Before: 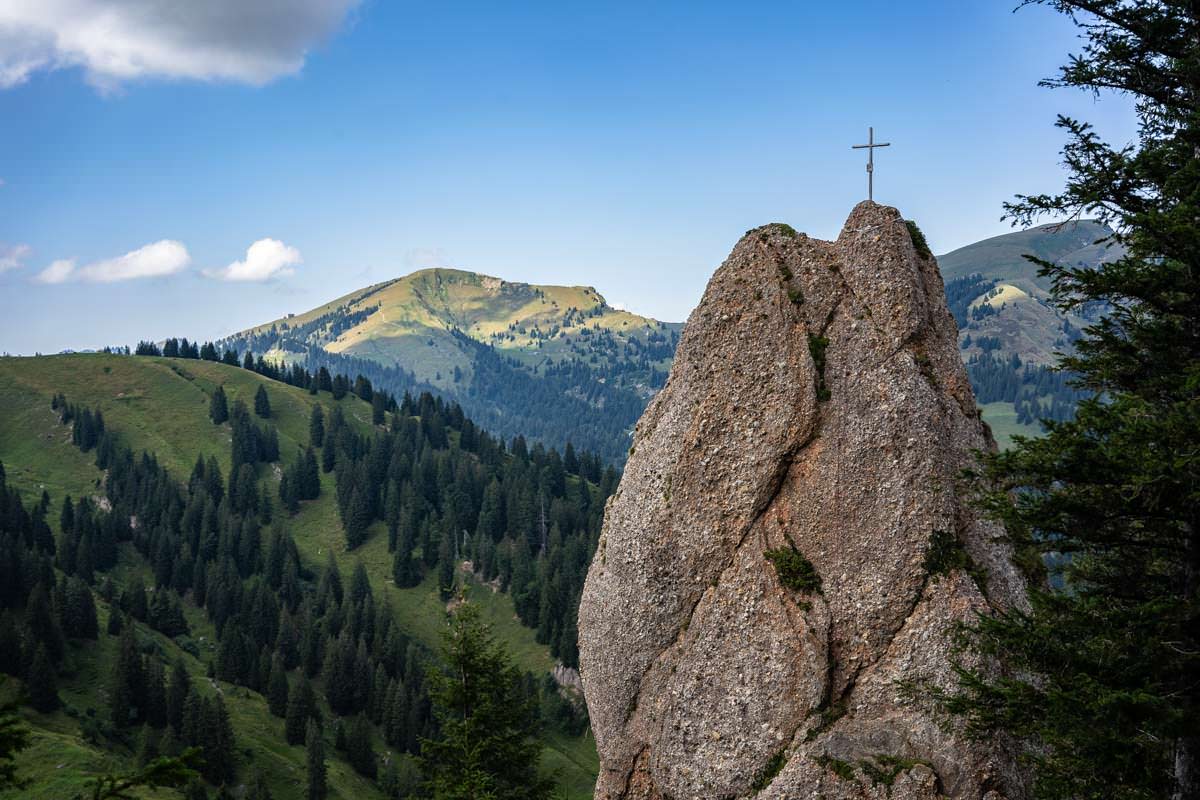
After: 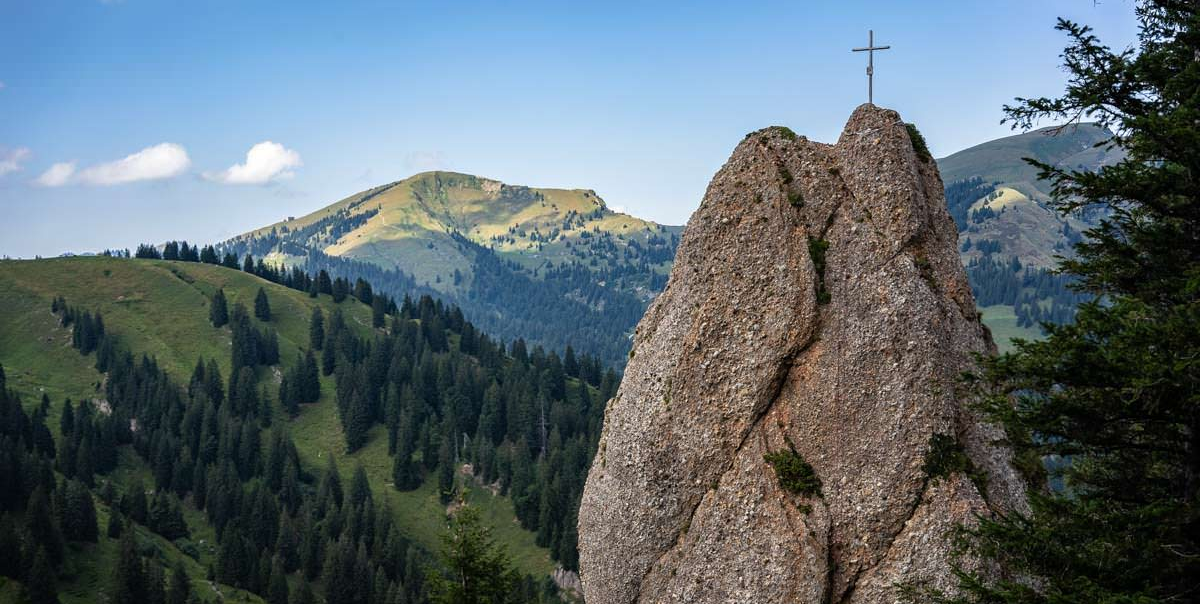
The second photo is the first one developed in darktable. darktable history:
crop and rotate: top 12.198%, bottom 12.209%
